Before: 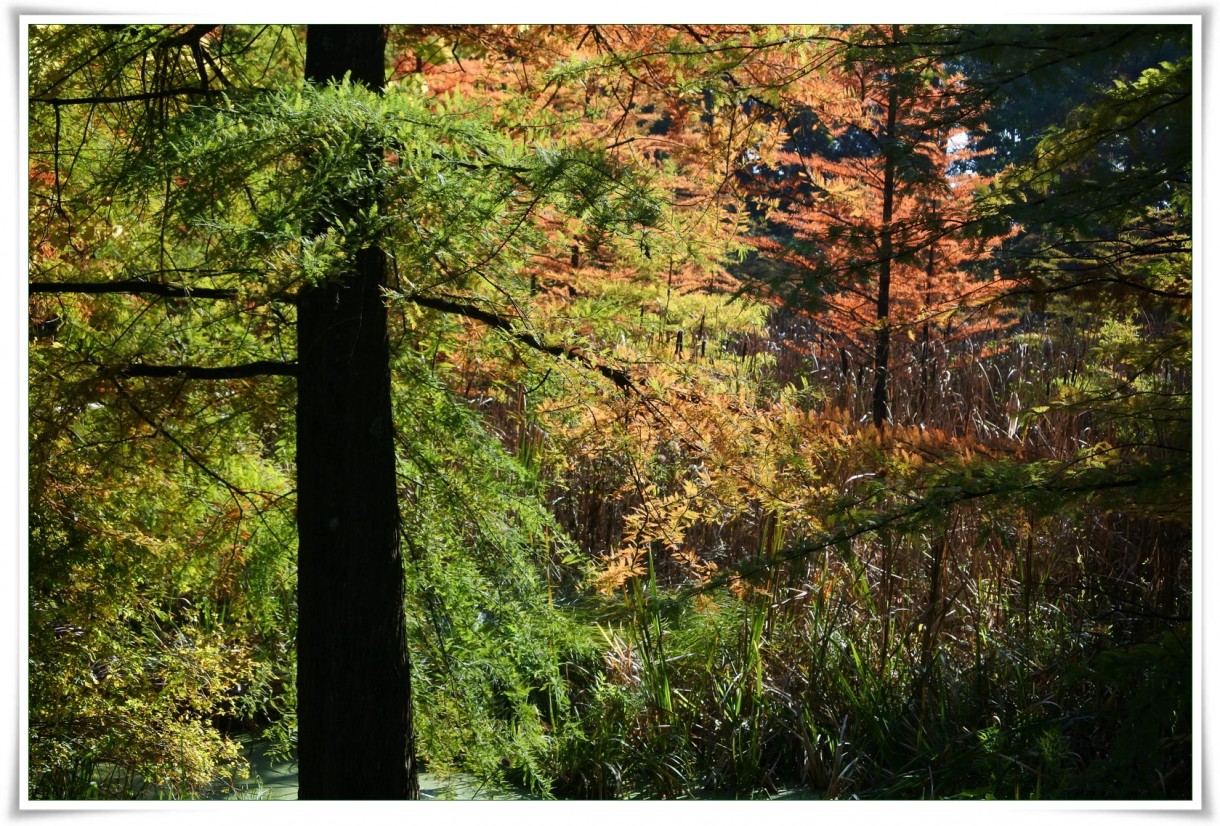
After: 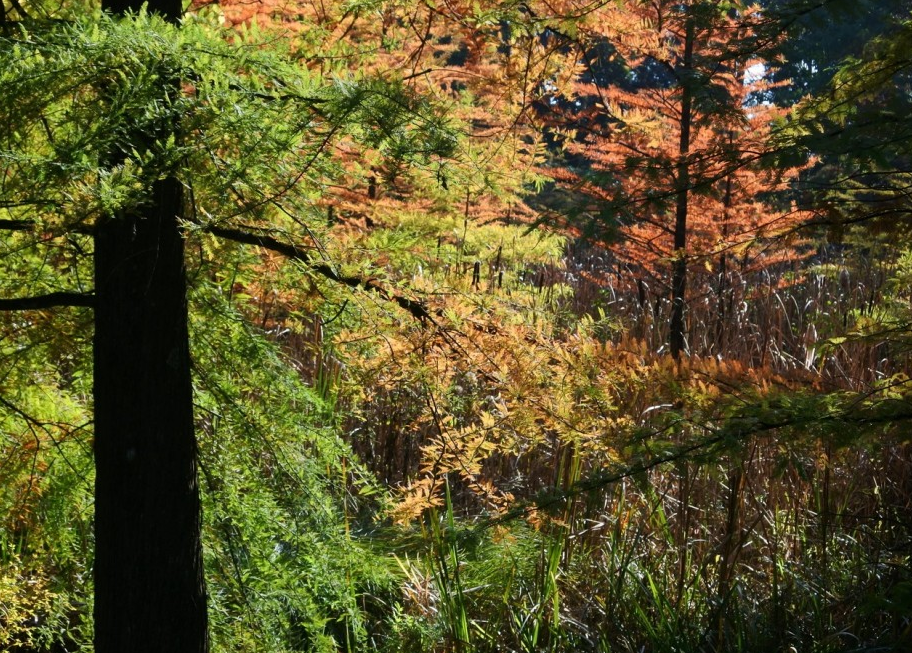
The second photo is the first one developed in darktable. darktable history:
crop: left 16.688%, top 8.448%, right 8.493%, bottom 12.414%
